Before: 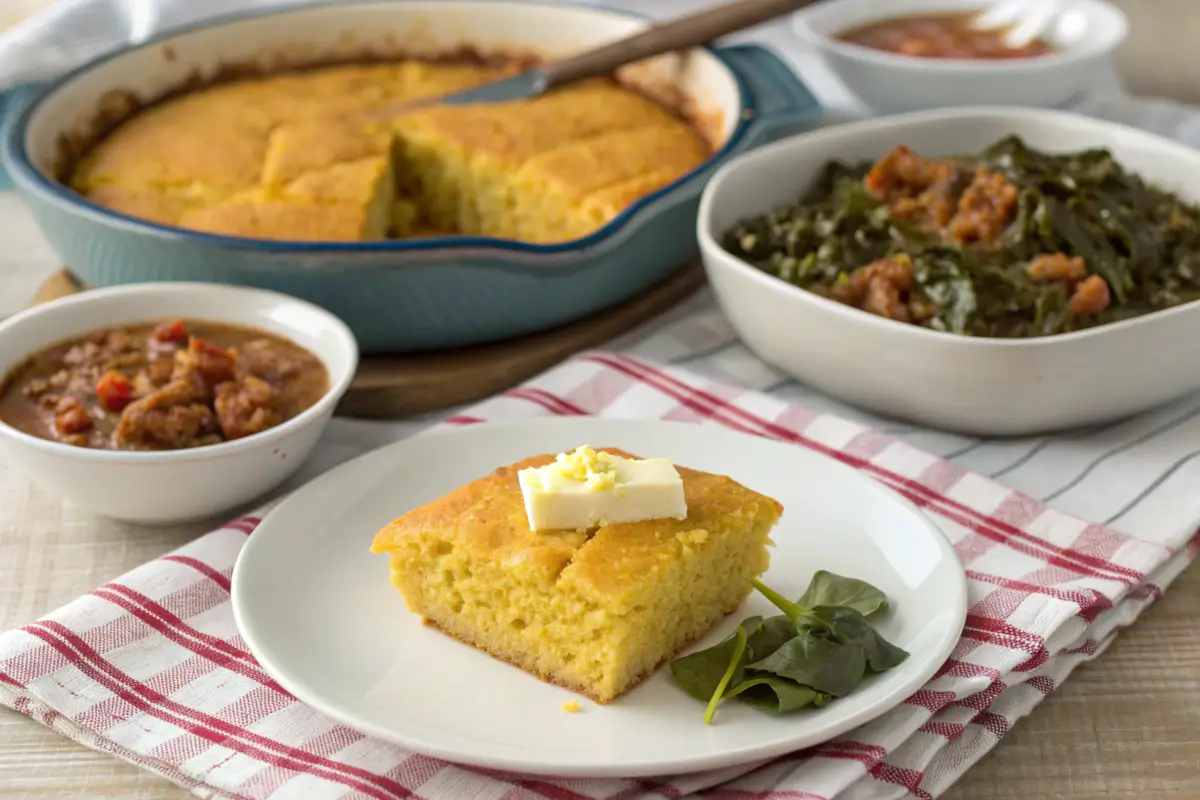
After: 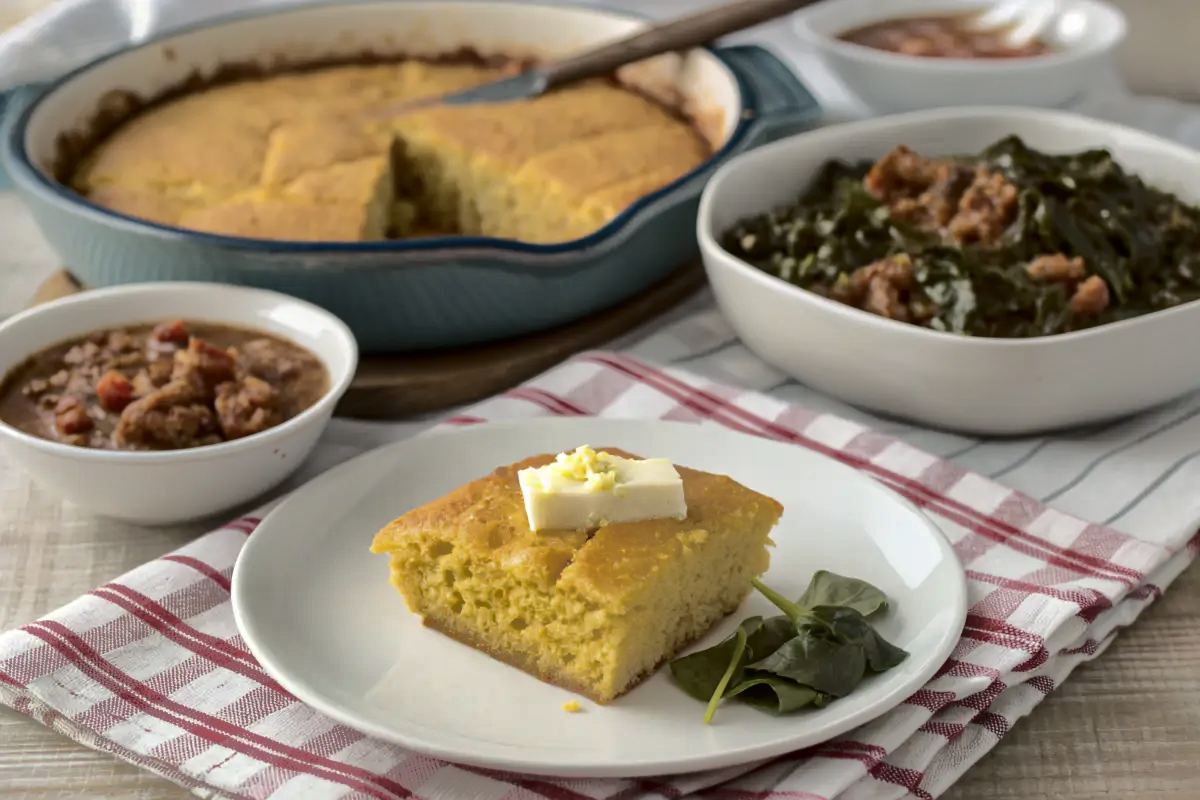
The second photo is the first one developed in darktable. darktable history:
tone equalizer: on, module defaults
contrast brightness saturation: contrast 0.251, saturation -0.306
shadows and highlights: shadows -19.38, highlights -73.65
